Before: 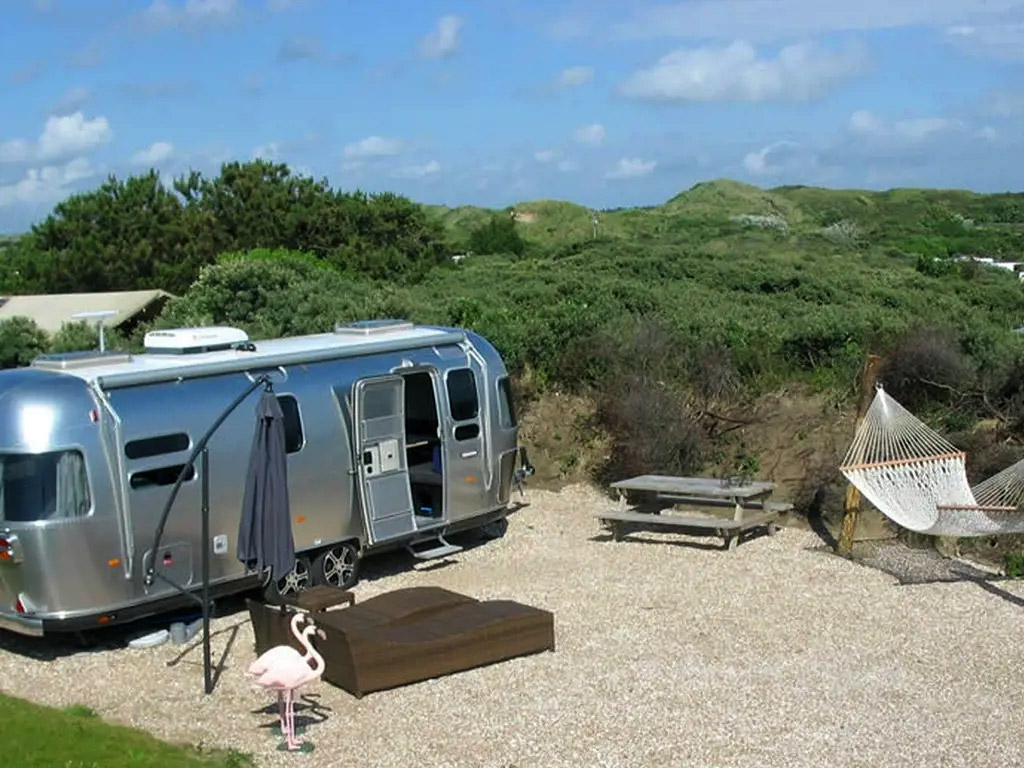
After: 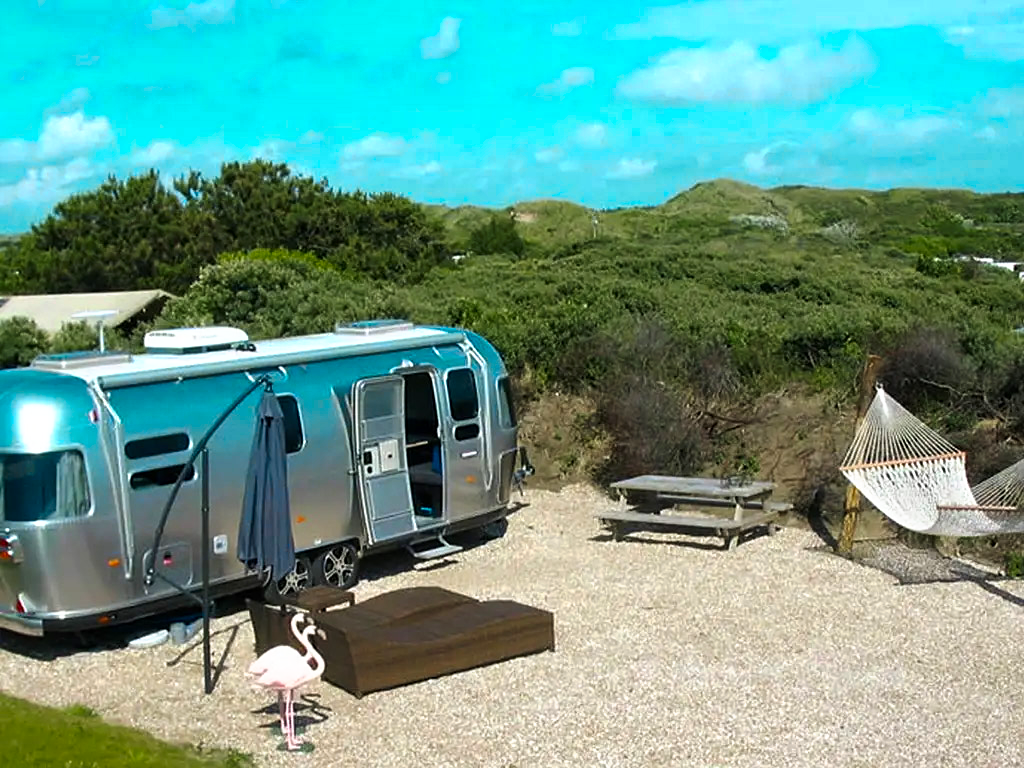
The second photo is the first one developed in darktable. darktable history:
tone curve: curves: ch0 [(0, 0) (0.003, 0.002) (0.011, 0.01) (0.025, 0.022) (0.044, 0.039) (0.069, 0.061) (0.1, 0.088) (0.136, 0.126) (0.177, 0.167) (0.224, 0.211) (0.277, 0.27) (0.335, 0.335) (0.399, 0.407) (0.468, 0.485) (0.543, 0.569) (0.623, 0.659) (0.709, 0.756) (0.801, 0.851) (0.898, 0.961) (1, 1)], preserve colors none
color zones: curves: ch0 [(0.254, 0.492) (0.724, 0.62)]; ch1 [(0.25, 0.528) (0.719, 0.796)]; ch2 [(0, 0.472) (0.25, 0.5) (0.73, 0.184)]
sharpen: amount 0.2
